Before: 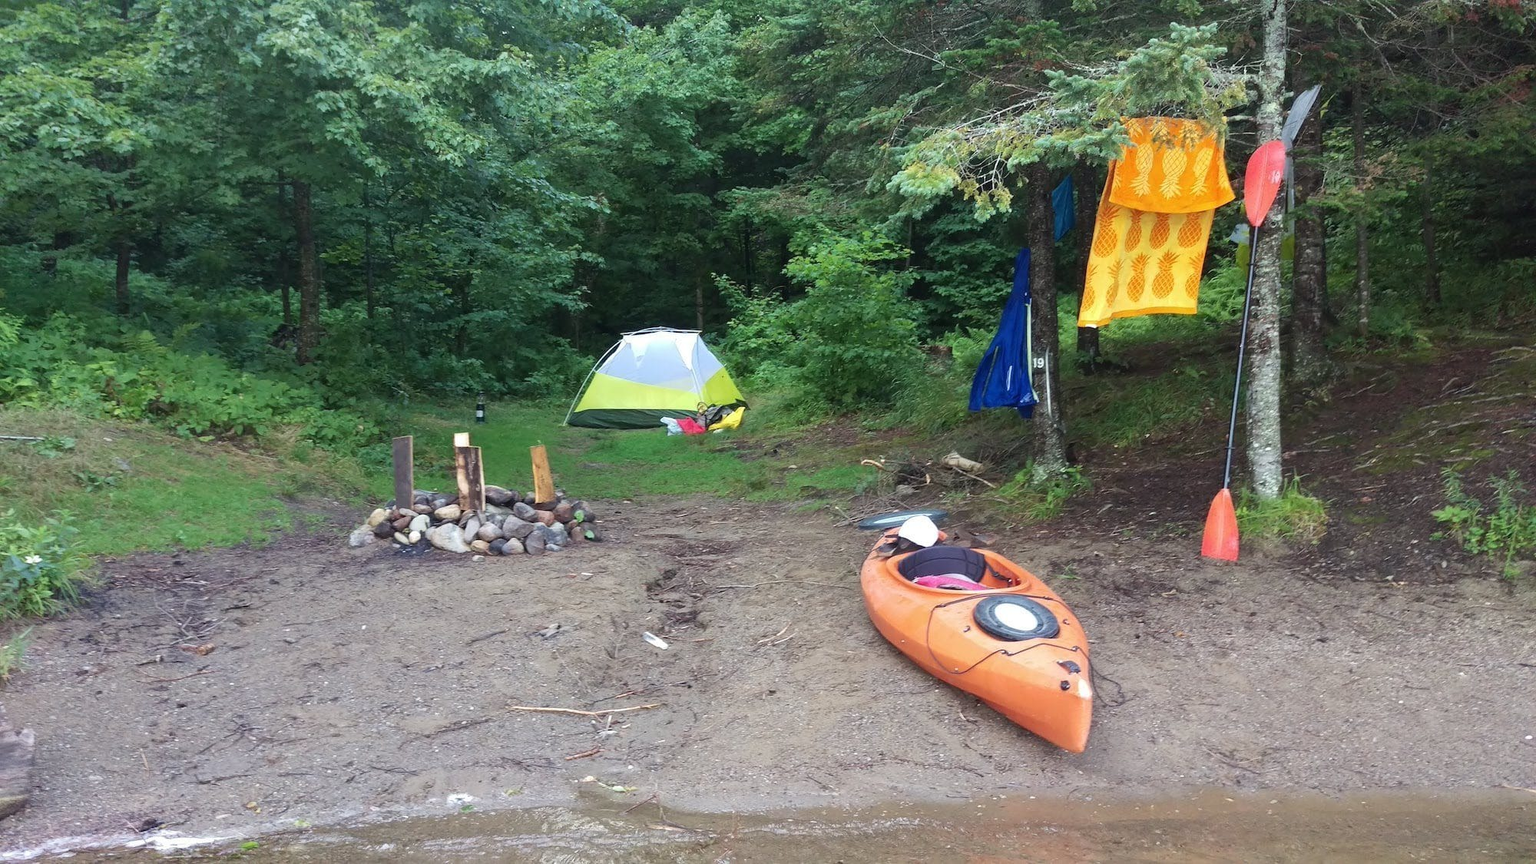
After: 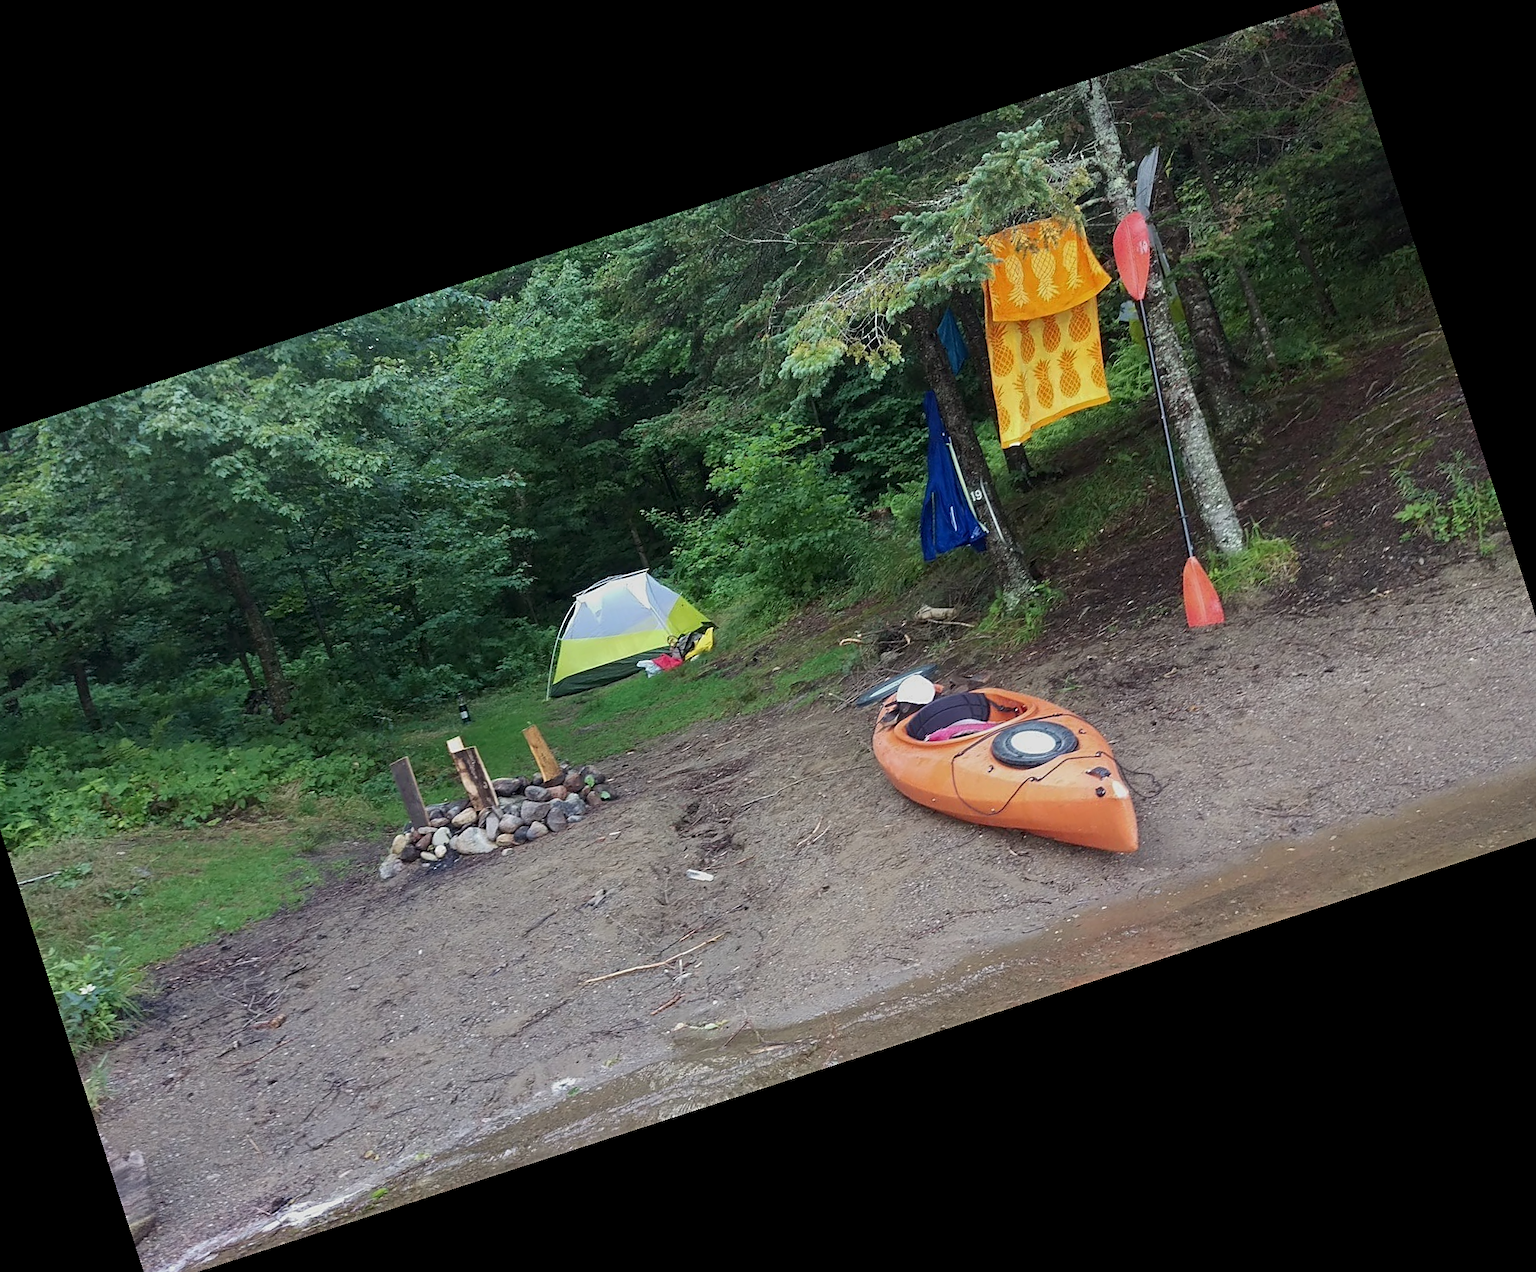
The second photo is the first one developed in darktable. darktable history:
exposure: exposure -0.488 EV, compensate highlight preservation false
sharpen: on, module defaults
crop and rotate: angle 17.99°, left 6.788%, right 3.661%, bottom 1.093%
local contrast: highlights 102%, shadows 97%, detail 119%, midtone range 0.2
